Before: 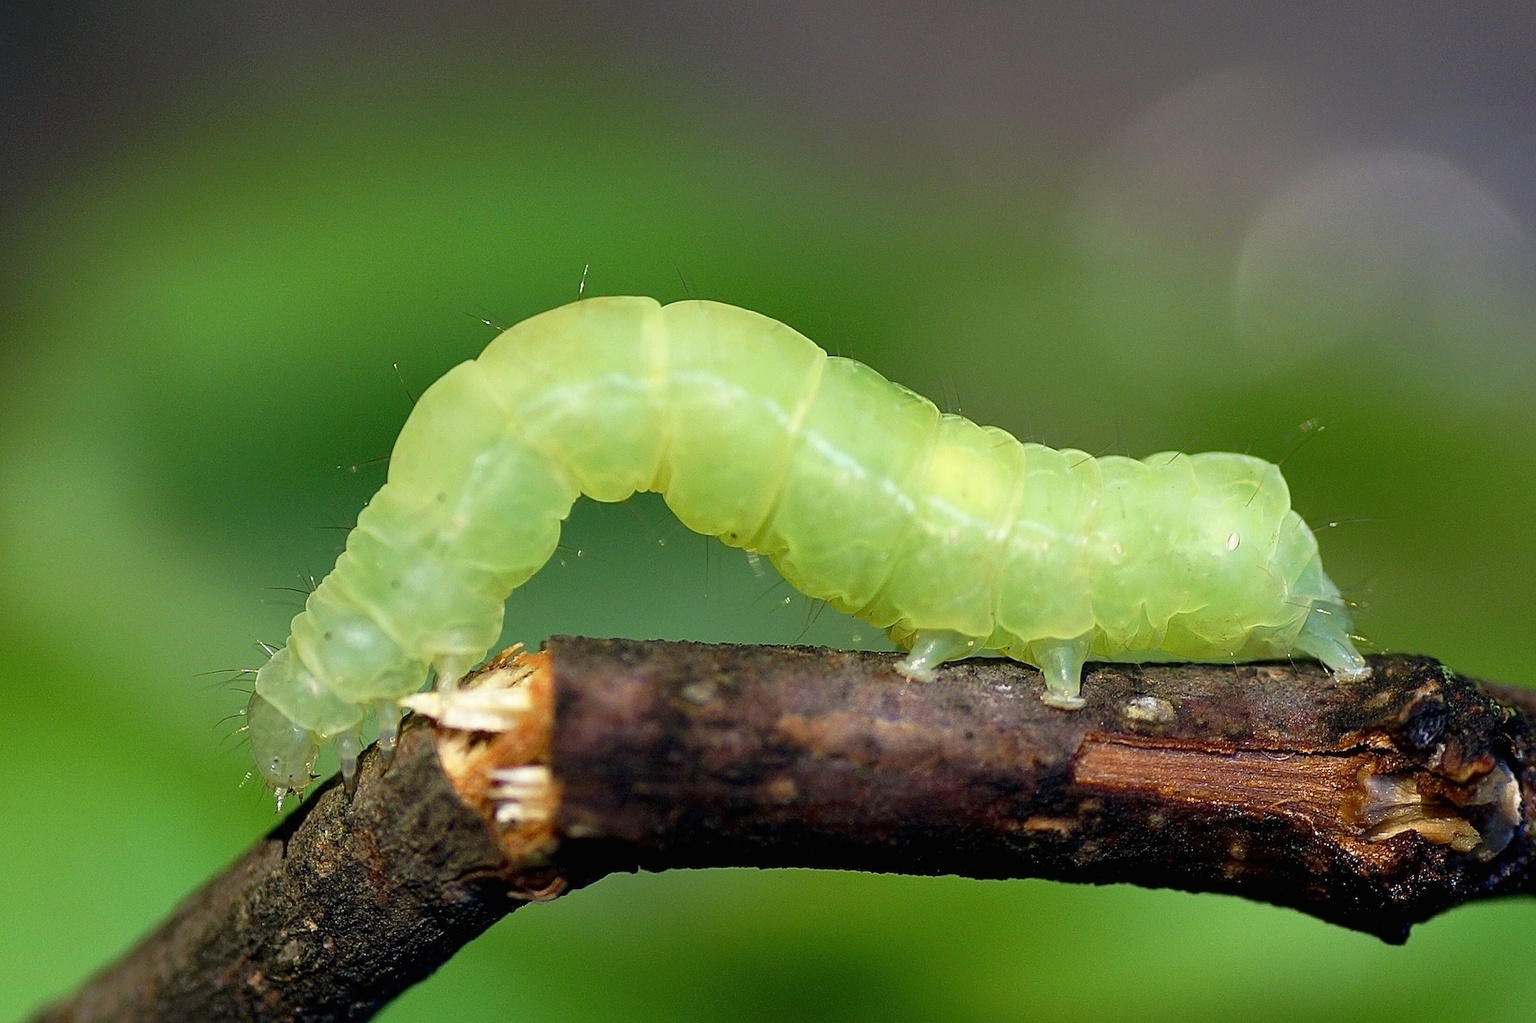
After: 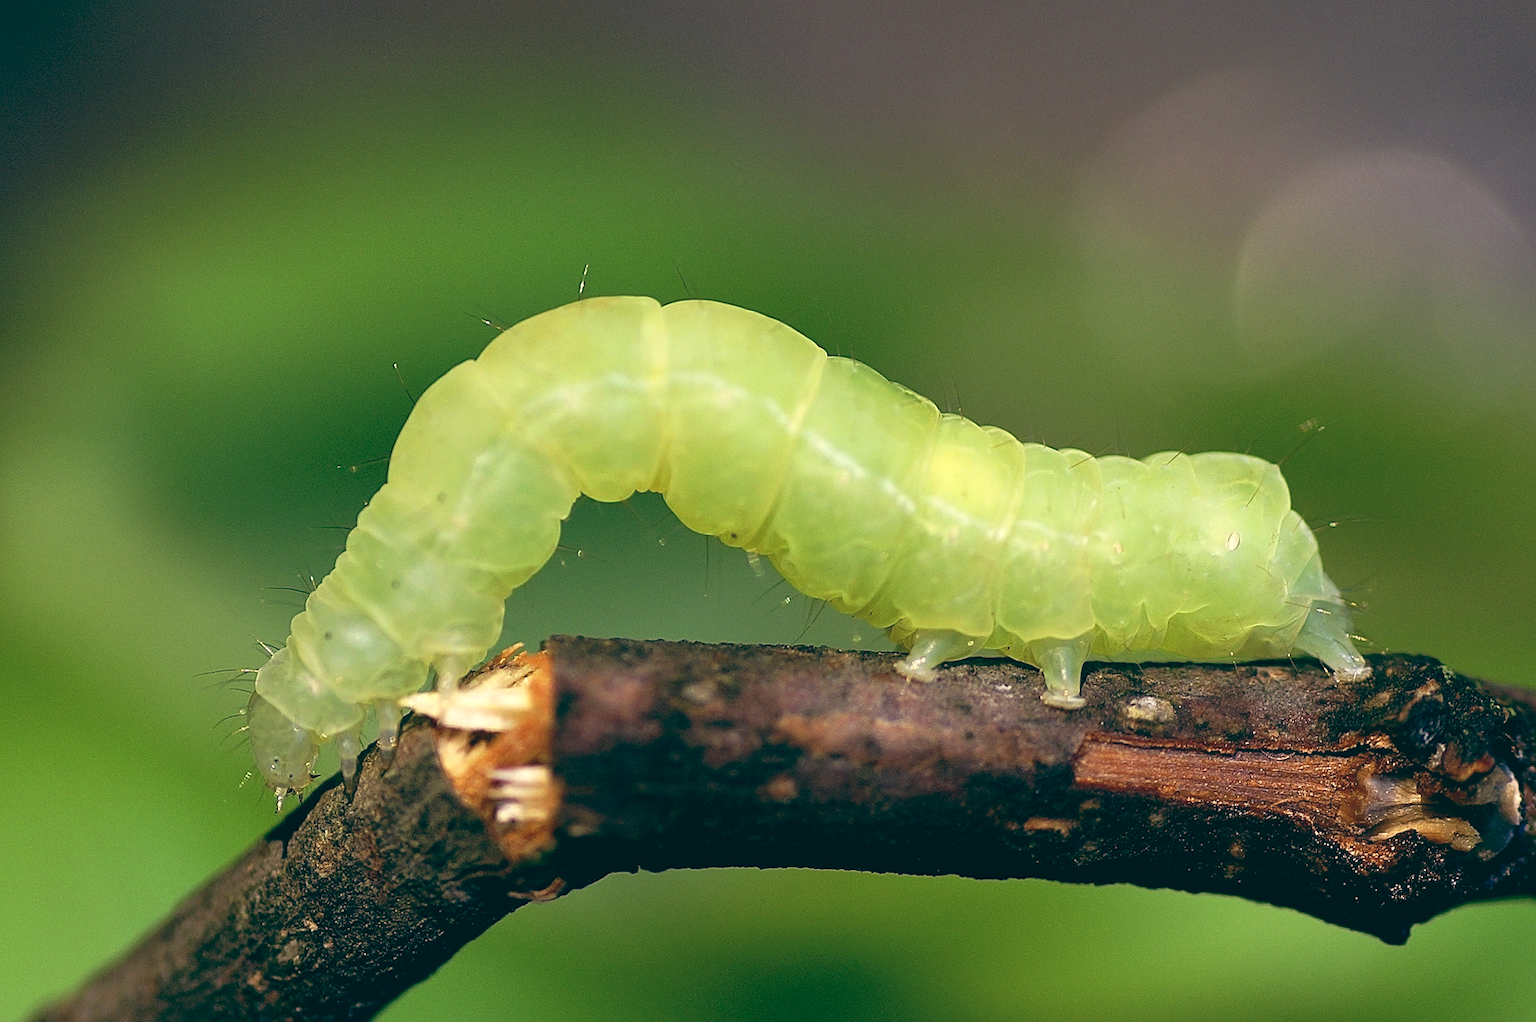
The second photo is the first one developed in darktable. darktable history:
rgb levels: mode RGB, independent channels, levels [[0, 0.474, 1], [0, 0.5, 1], [0, 0.5, 1]]
color balance: lift [1.005, 0.99, 1.007, 1.01], gamma [1, 0.979, 1.011, 1.021], gain [0.923, 1.098, 1.025, 0.902], input saturation 90.45%, contrast 7.73%, output saturation 105.91%
